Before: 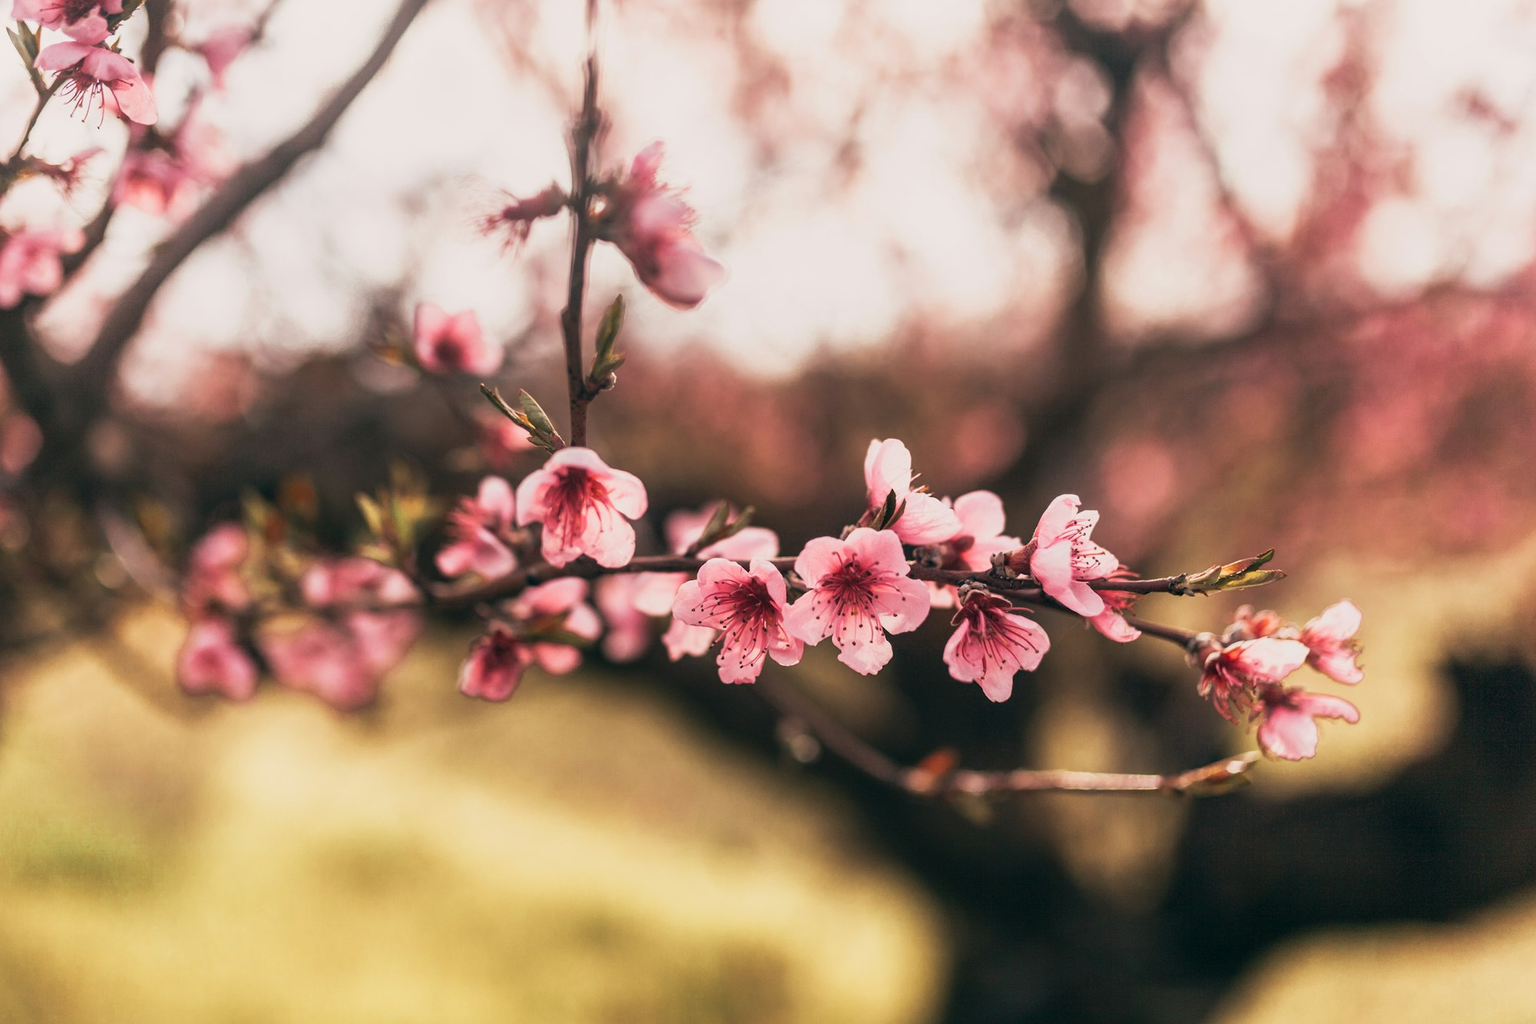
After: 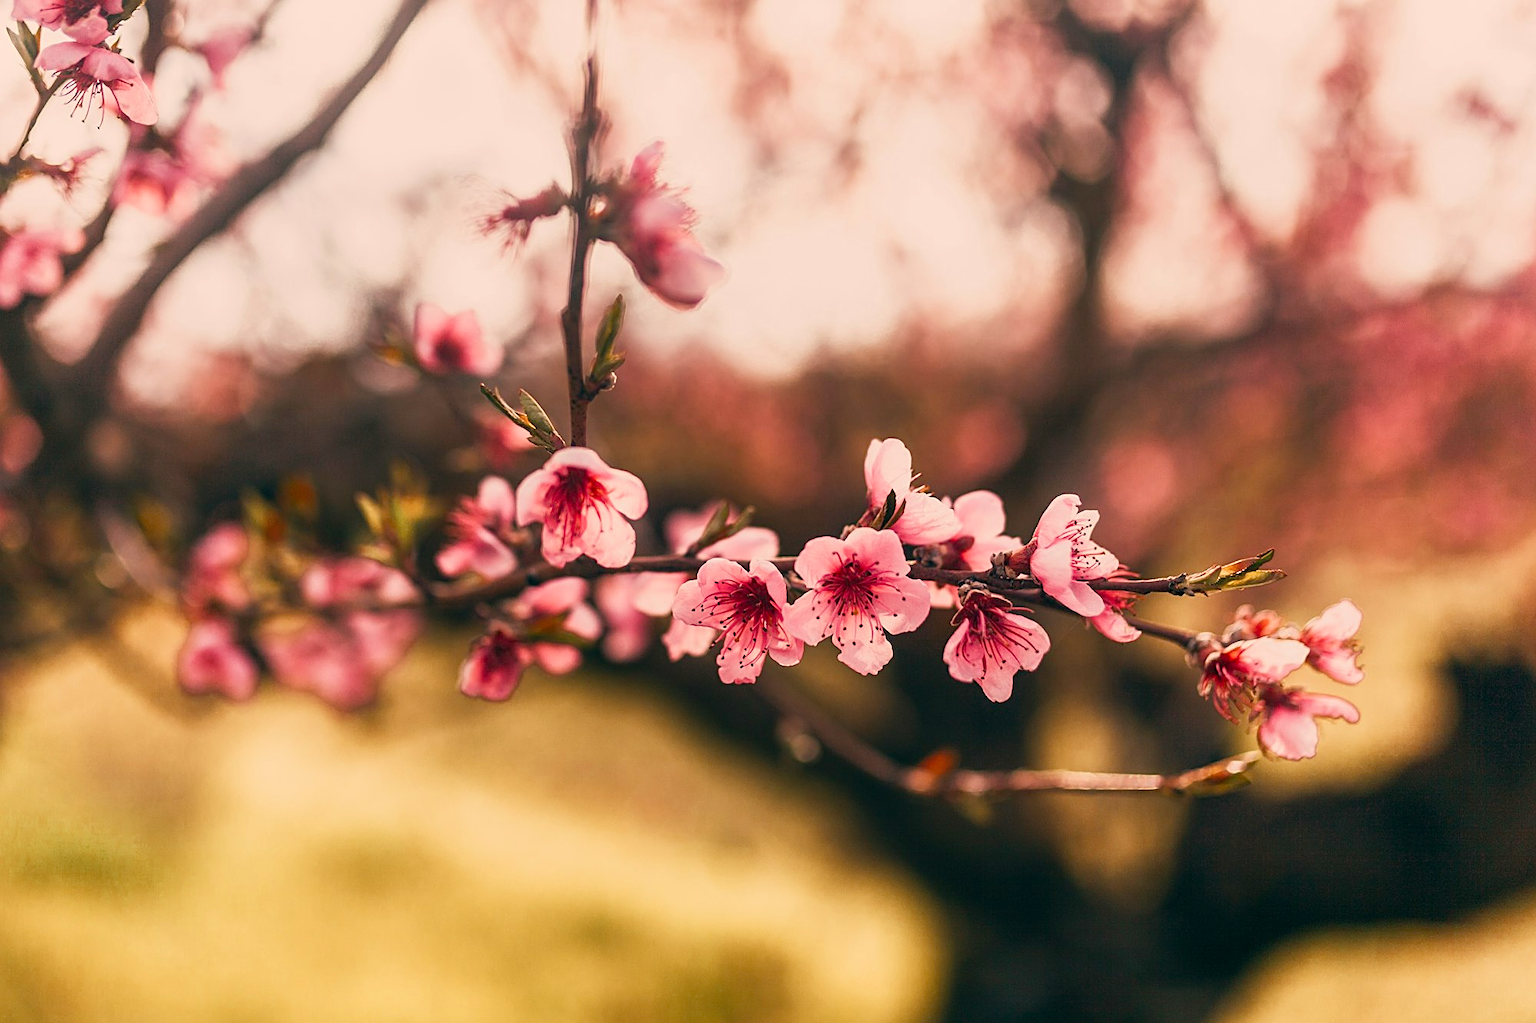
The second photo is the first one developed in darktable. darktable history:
sharpen: on, module defaults
color balance rgb: highlights gain › chroma 3.661%, highlights gain › hue 59.36°, perceptual saturation grading › global saturation 20%, perceptual saturation grading › highlights -24.947%, perceptual saturation grading › shadows 25.931%, global vibrance 20%
